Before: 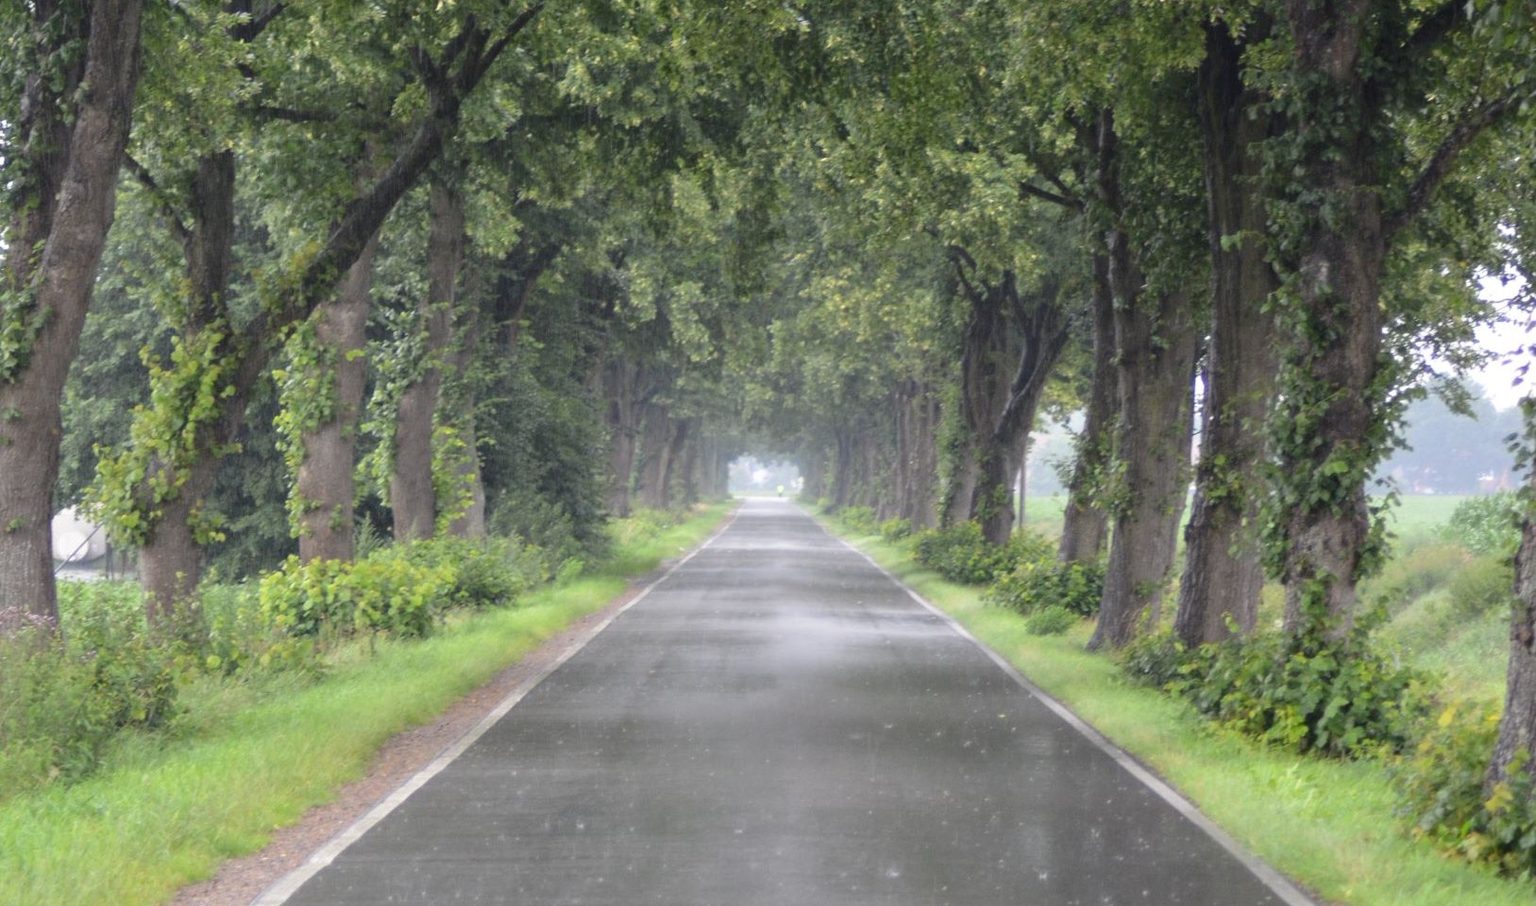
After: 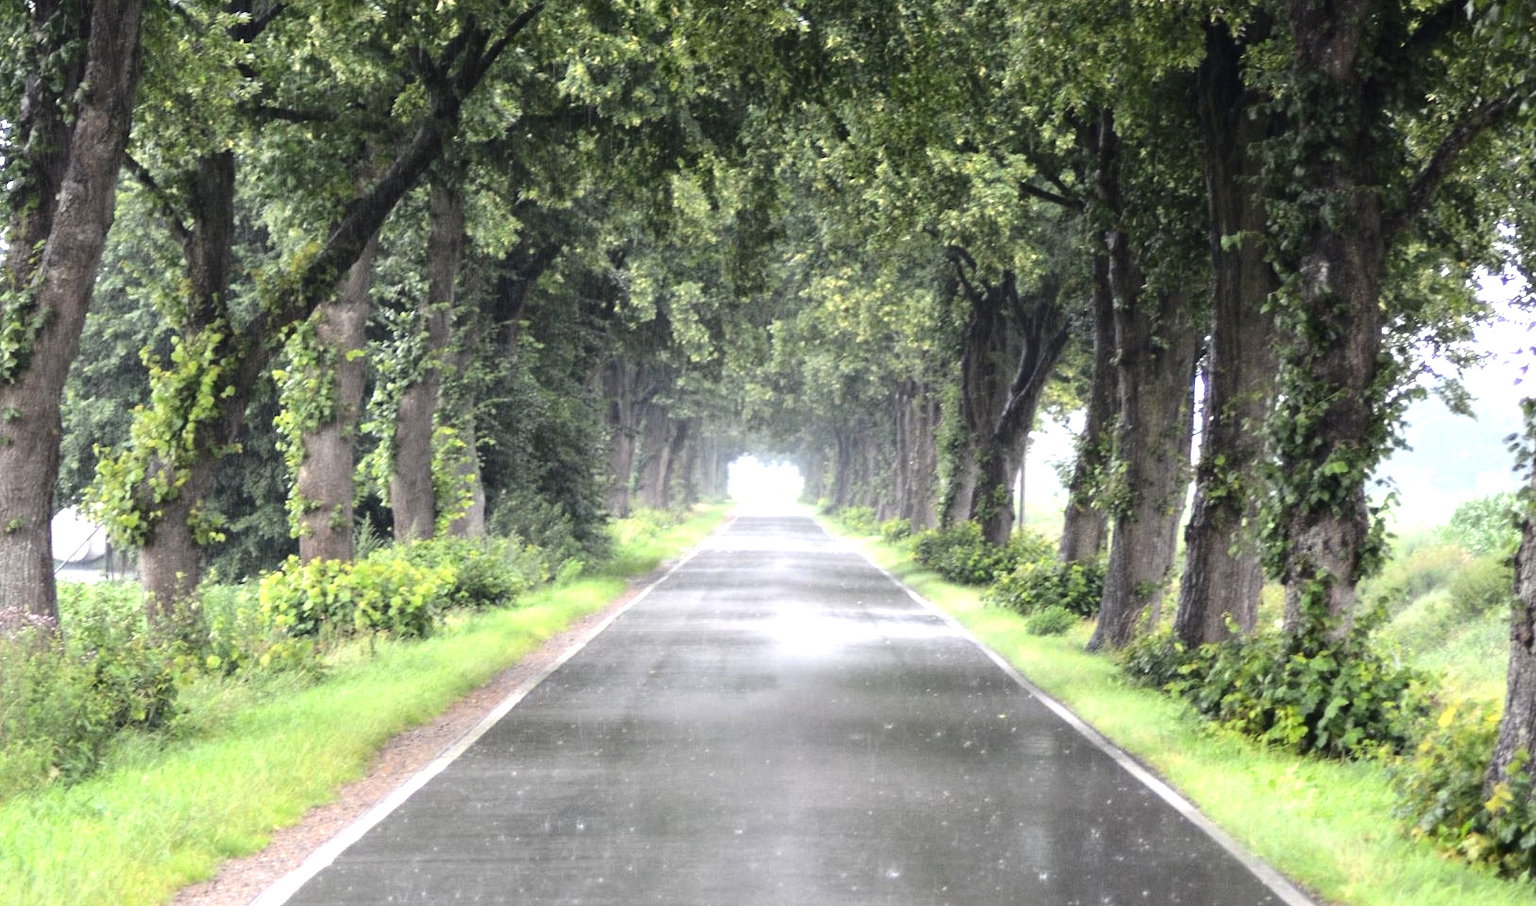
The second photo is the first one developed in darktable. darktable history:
tone equalizer: -8 EV -1.08 EV, -7 EV -1.01 EV, -6 EV -0.867 EV, -5 EV -0.578 EV, -3 EV 0.578 EV, -2 EV 0.867 EV, -1 EV 1.01 EV, +0 EV 1.08 EV, edges refinement/feathering 500, mask exposure compensation -1.57 EV, preserve details no
